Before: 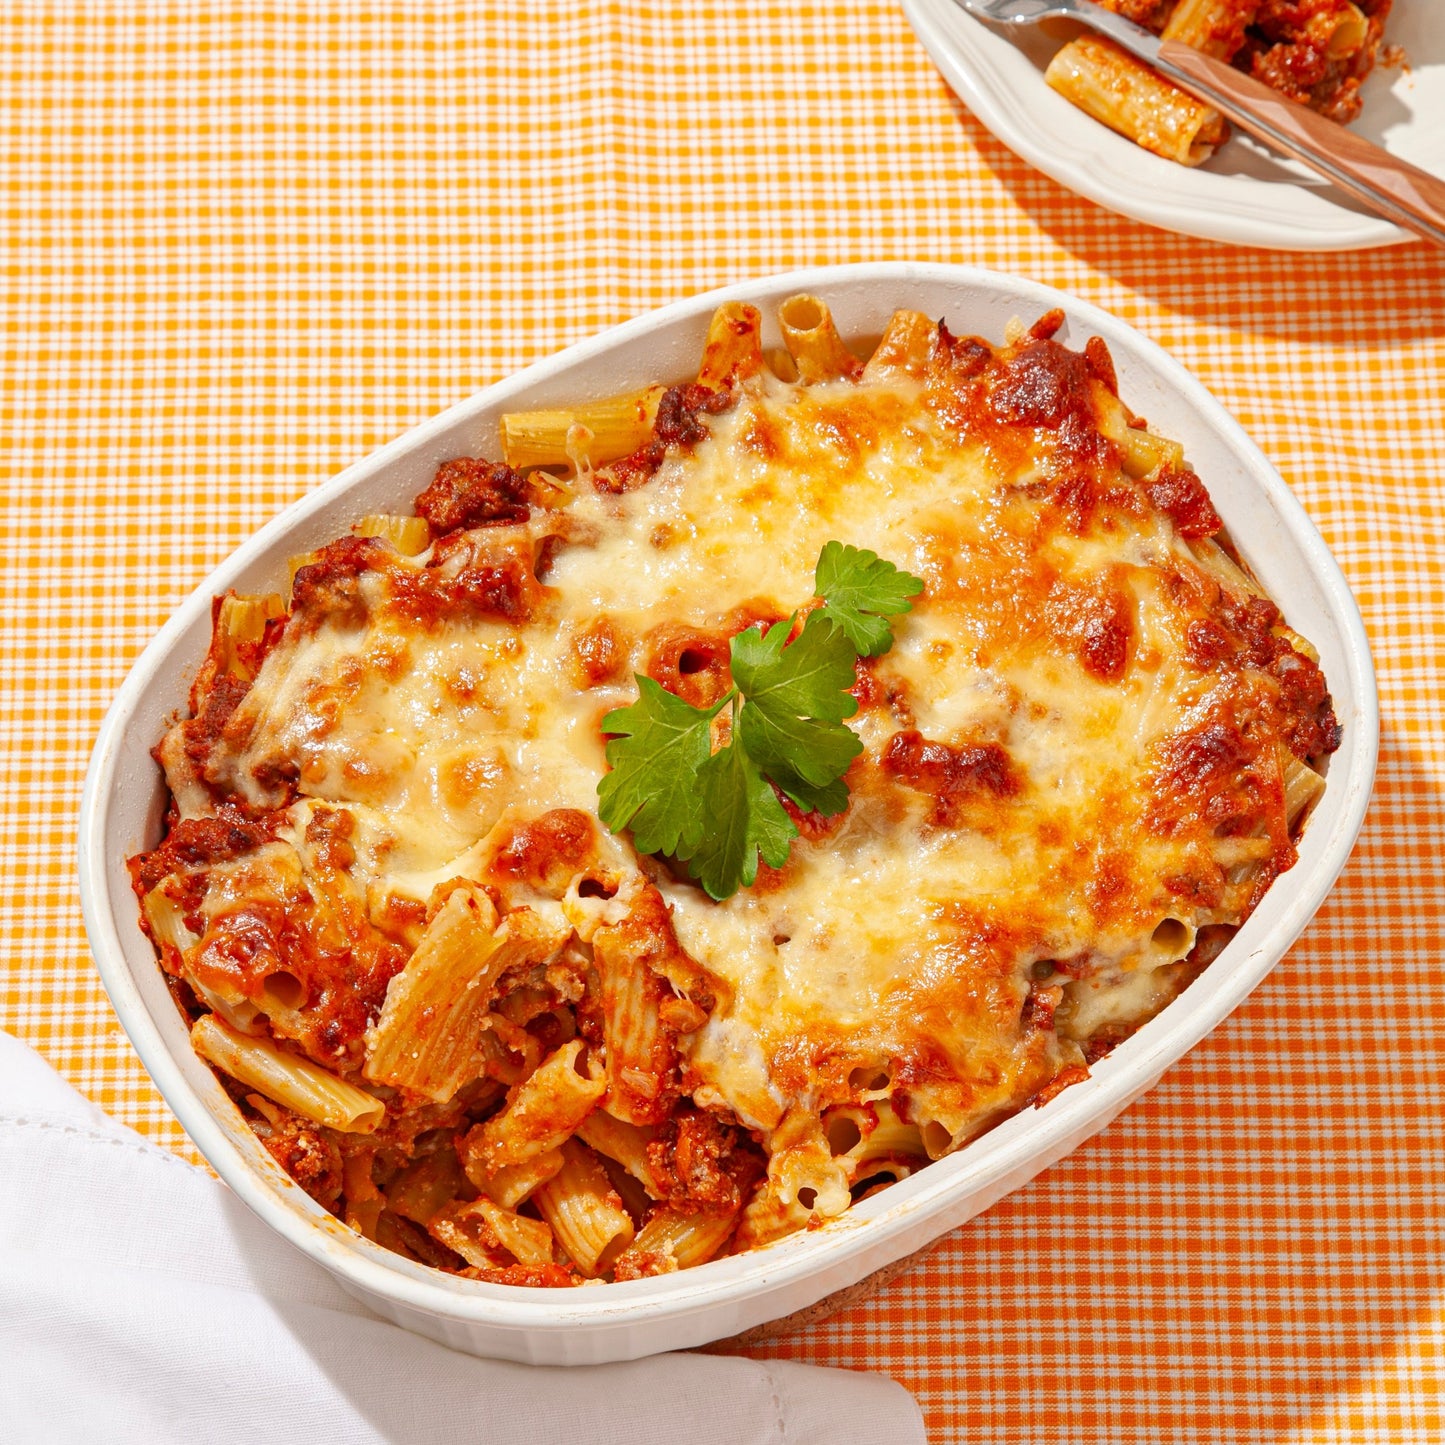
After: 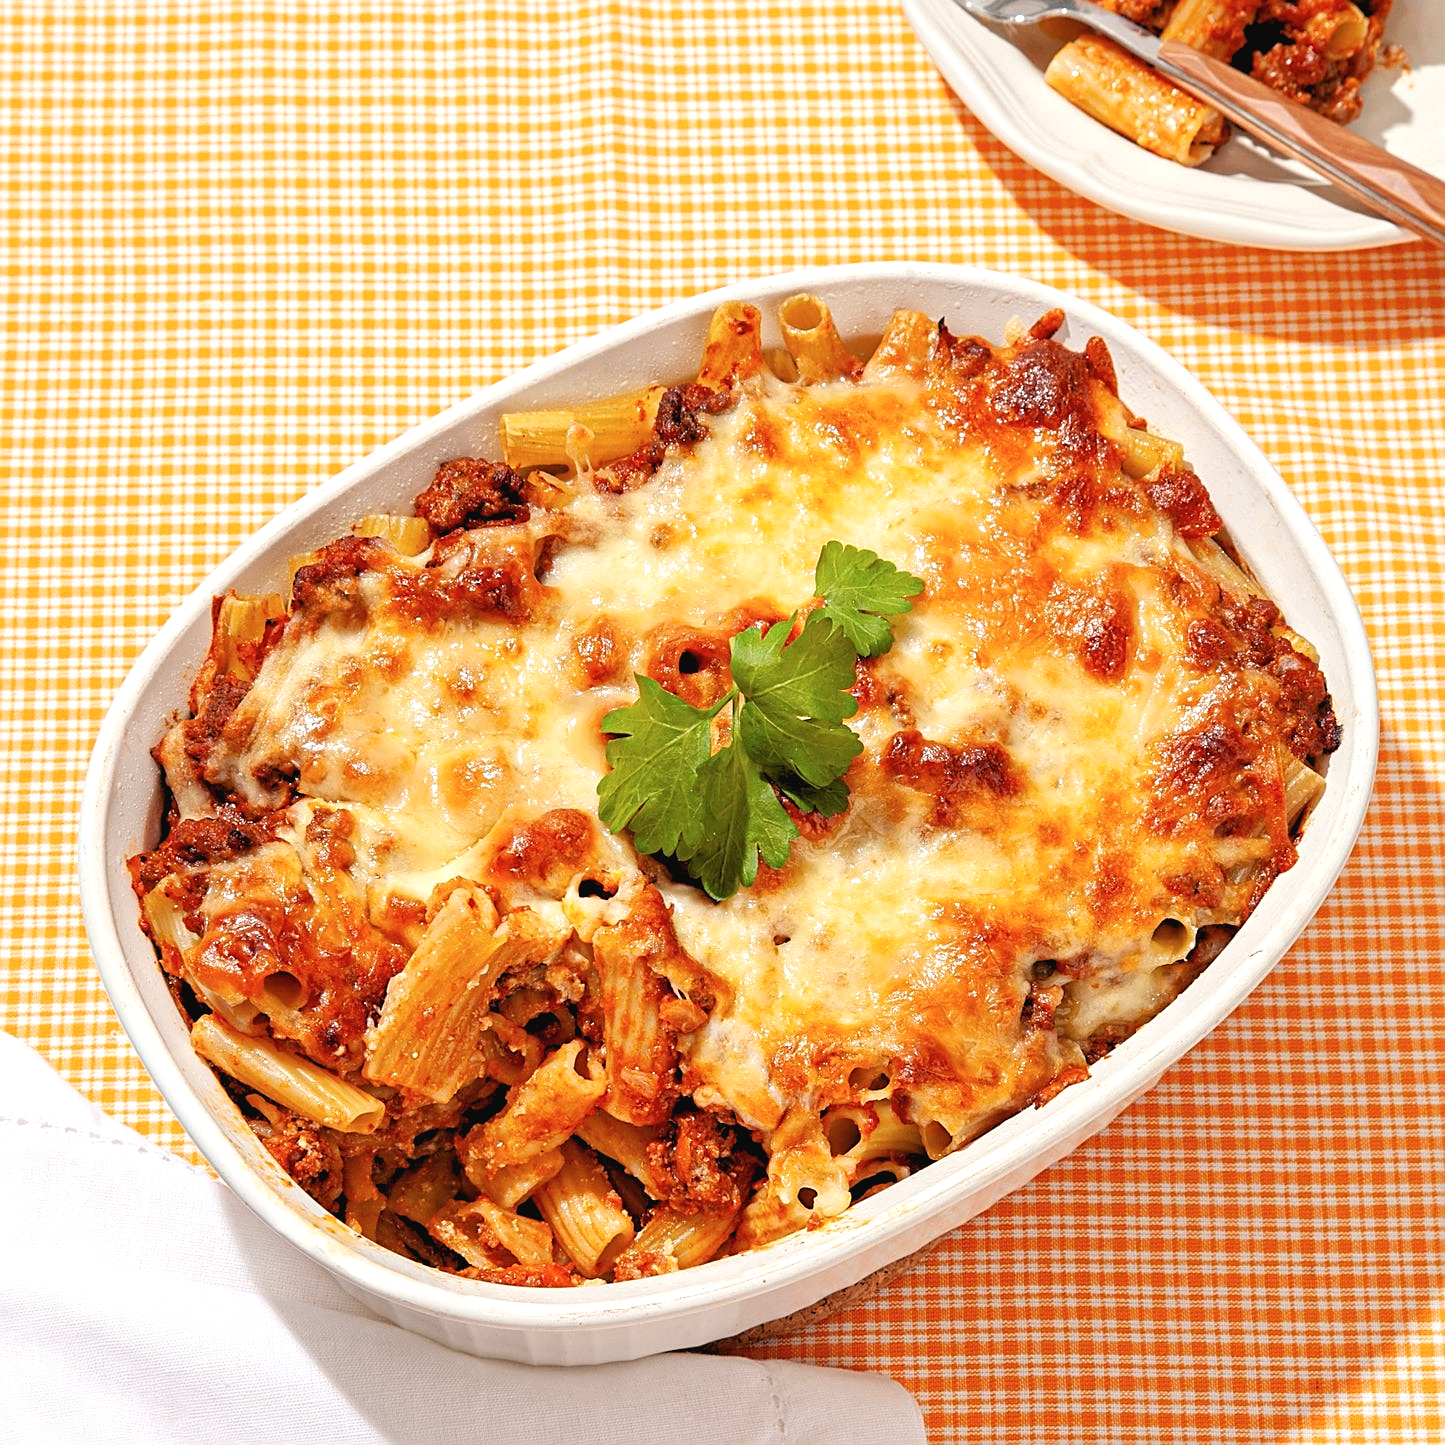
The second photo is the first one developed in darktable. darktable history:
exposure: exposure 0.29 EV, compensate highlight preservation false
rgb levels: levels [[0.029, 0.461, 0.922], [0, 0.5, 1], [0, 0.5, 1]]
tone equalizer: on, module defaults
sharpen: on, module defaults
contrast brightness saturation: contrast -0.08, brightness -0.04, saturation -0.11
